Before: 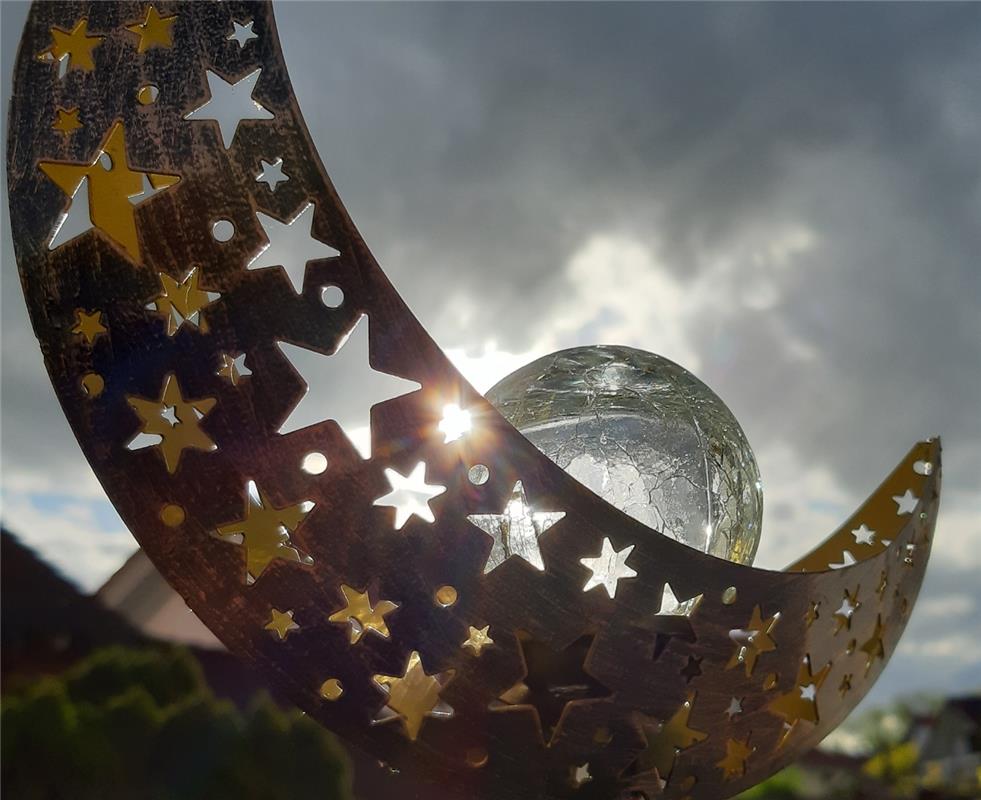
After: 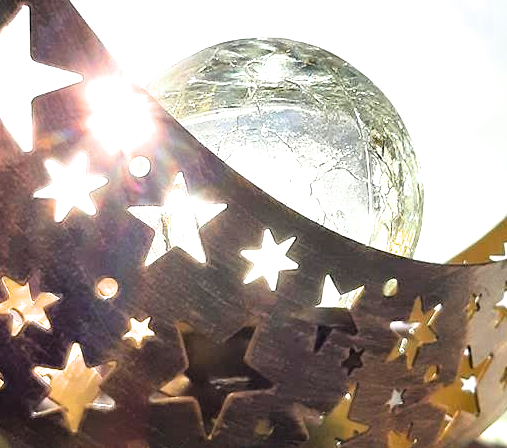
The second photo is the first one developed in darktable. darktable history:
filmic rgb: middle gray luminance 8.92%, black relative exposure -6.36 EV, white relative exposure 2.7 EV, target black luminance 0%, hardness 4.75, latitude 74.03%, contrast 1.332, shadows ↔ highlights balance 9.52%, preserve chrominance max RGB
exposure: black level correction 0, exposure 1.988 EV, compensate highlight preservation false
shadows and highlights: shadows 37.08, highlights -27.55, highlights color adjustment 52.95%, soften with gaussian
crop: left 34.6%, top 38.555%, right 13.692%, bottom 5.444%
